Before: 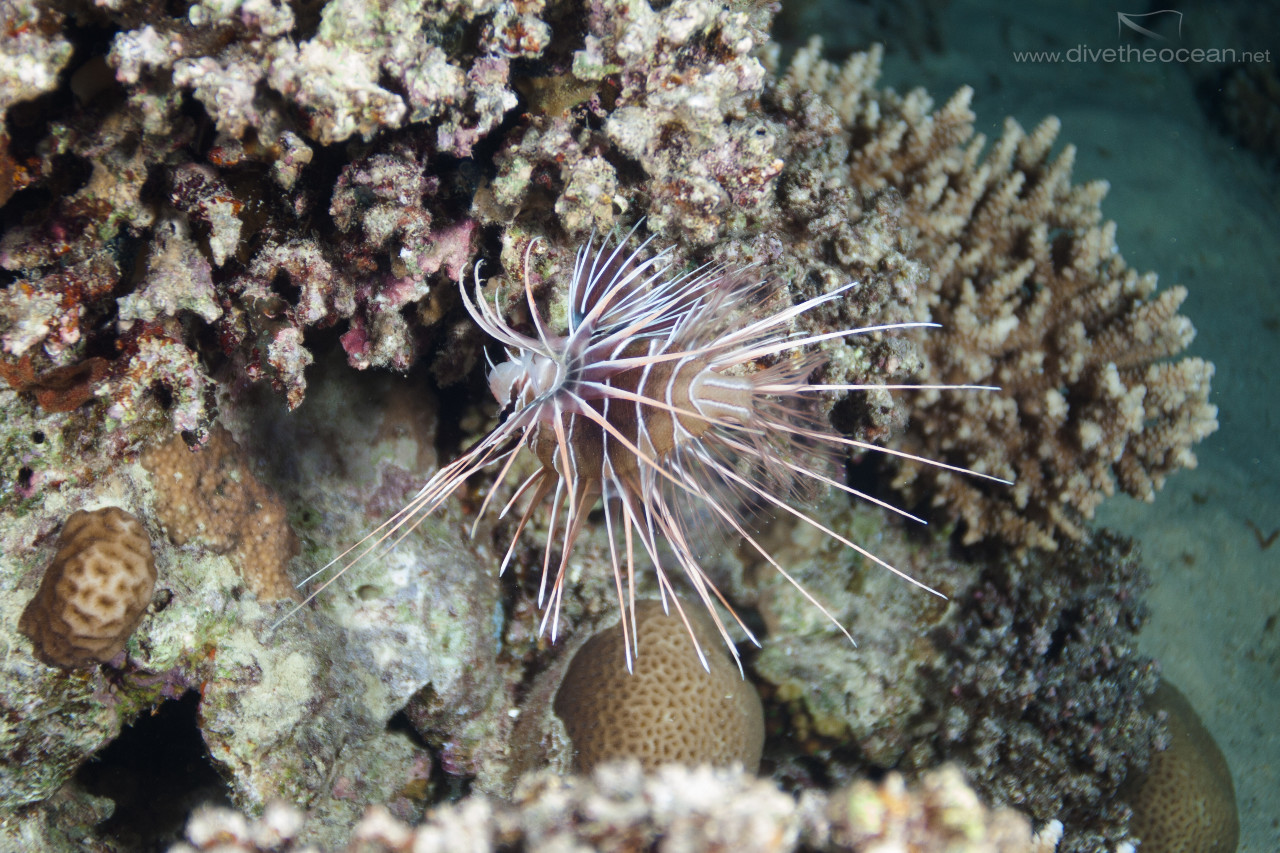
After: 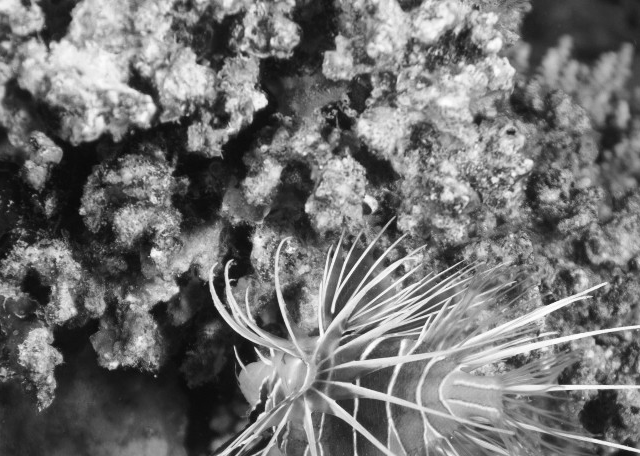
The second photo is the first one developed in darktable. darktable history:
crop: left 19.556%, right 30.401%, bottom 46.458%
contrast brightness saturation: saturation -1
